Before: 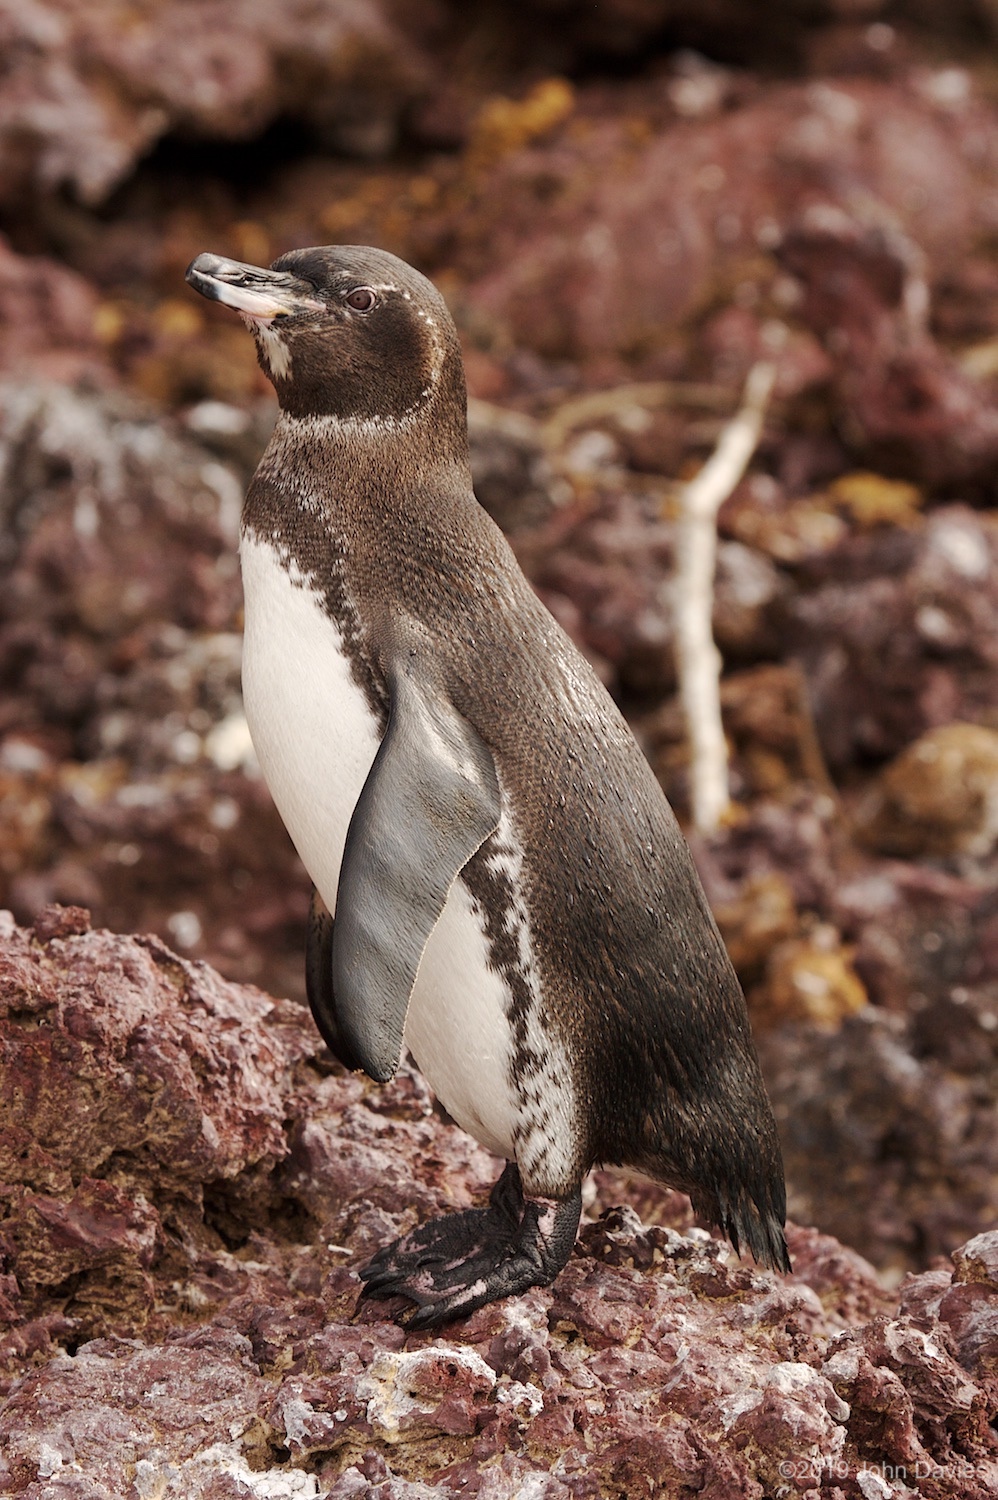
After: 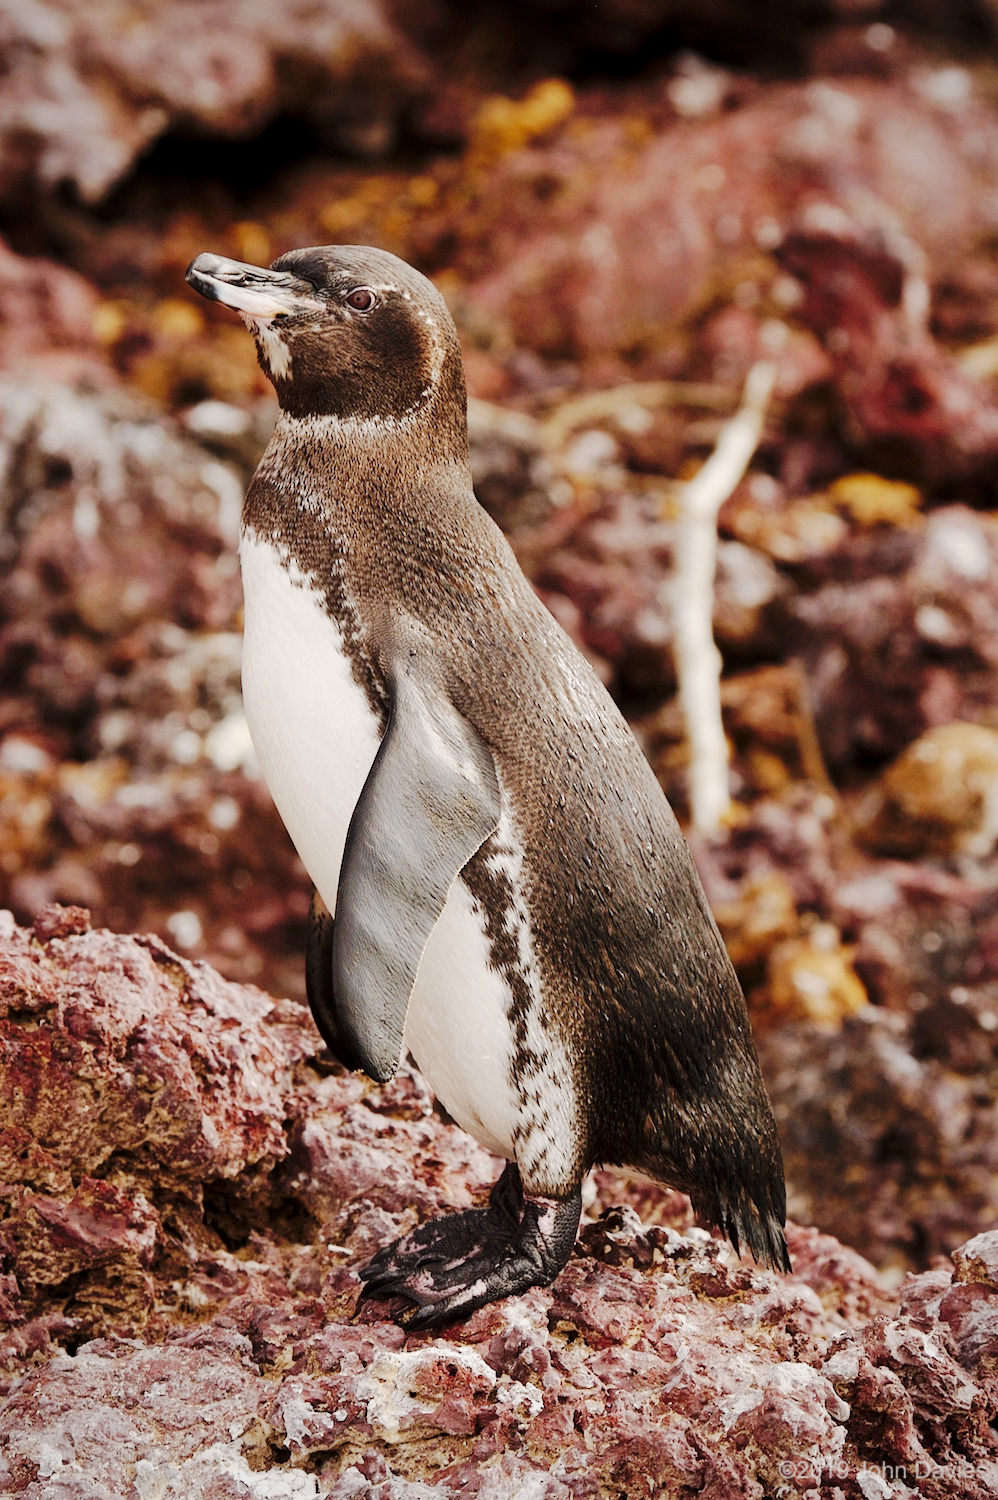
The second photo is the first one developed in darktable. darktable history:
vignetting: fall-off radius 93.13%
tone curve: curves: ch0 [(0.014, 0) (0.13, 0.09) (0.227, 0.211) (0.33, 0.395) (0.494, 0.615) (0.662, 0.76) (0.795, 0.846) (1, 0.969)]; ch1 [(0, 0) (0.366, 0.367) (0.447, 0.416) (0.473, 0.484) (0.504, 0.502) (0.525, 0.518) (0.564, 0.601) (0.634, 0.66) (0.746, 0.804) (1, 1)]; ch2 [(0, 0) (0.333, 0.346) (0.375, 0.375) (0.424, 0.43) (0.476, 0.498) (0.496, 0.505) (0.517, 0.522) (0.548, 0.548) (0.579, 0.618) (0.651, 0.674) (0.688, 0.728) (1, 1)], preserve colors none
